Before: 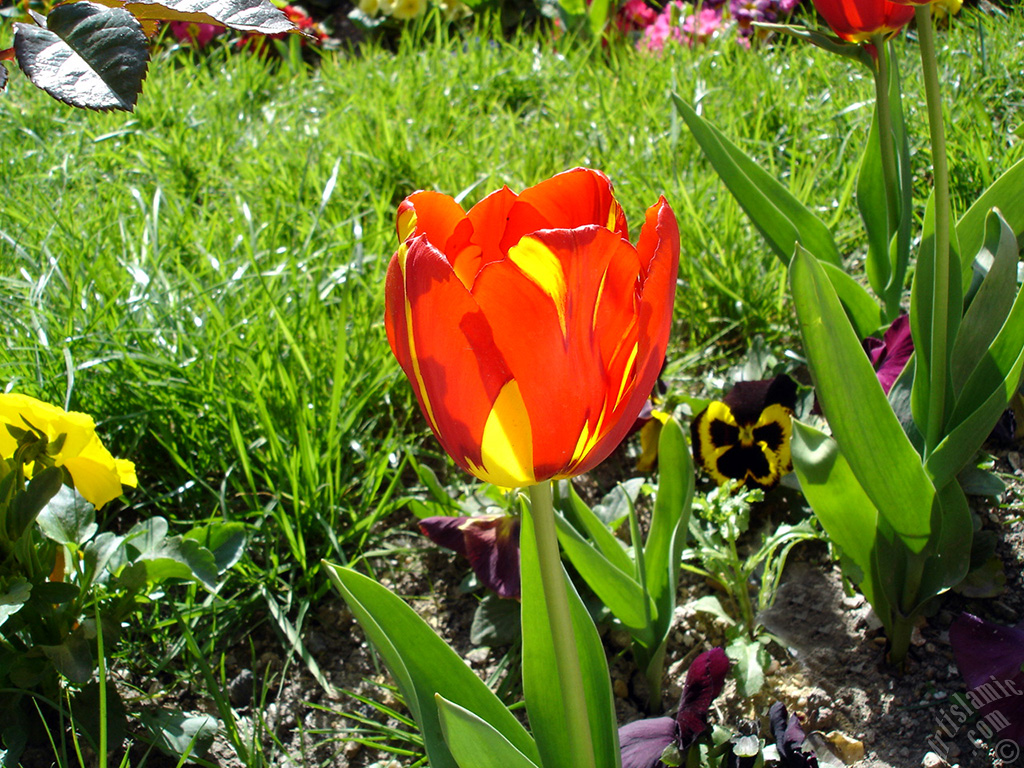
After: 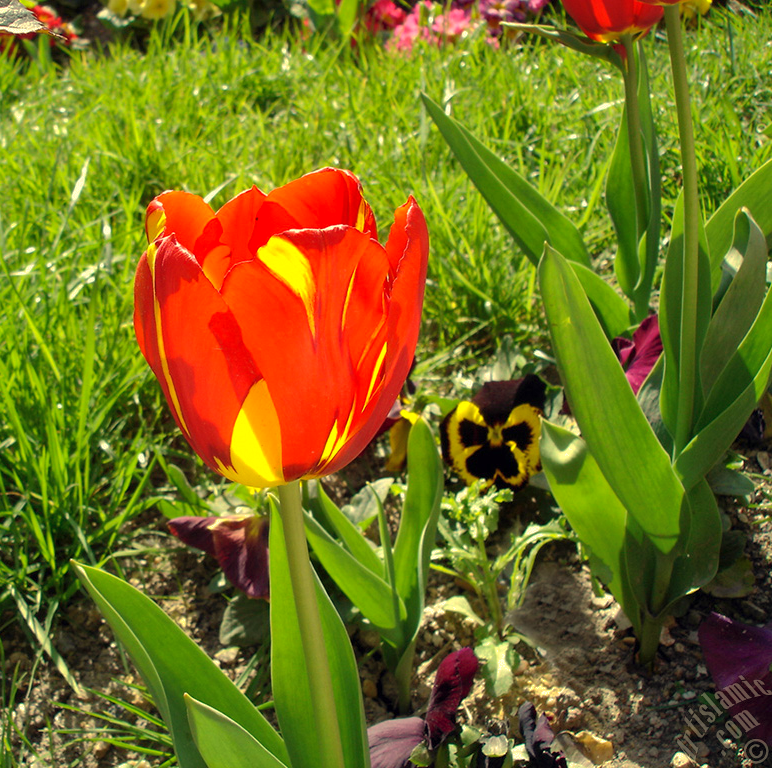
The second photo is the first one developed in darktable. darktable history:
crop and rotate: left 24.6%
white balance: red 1.08, blue 0.791
shadows and highlights: on, module defaults
